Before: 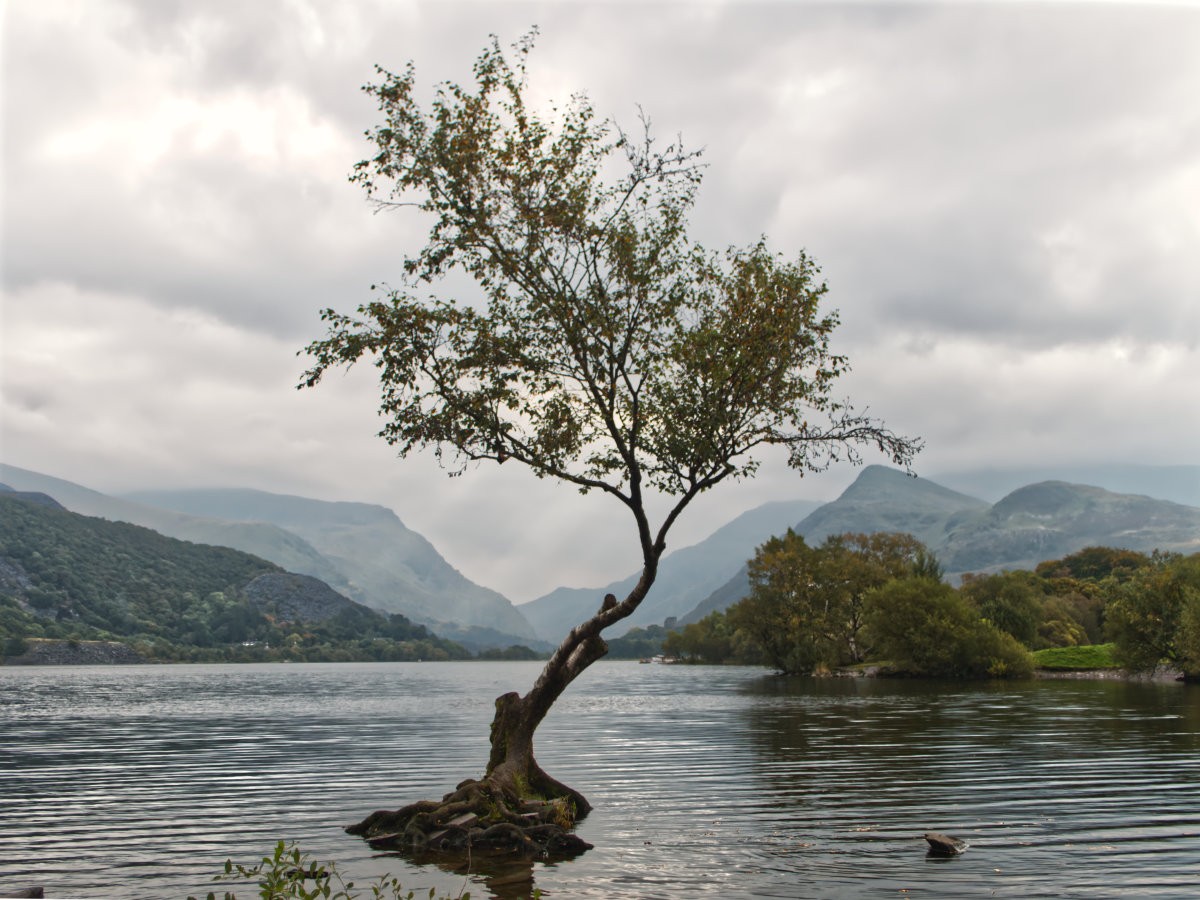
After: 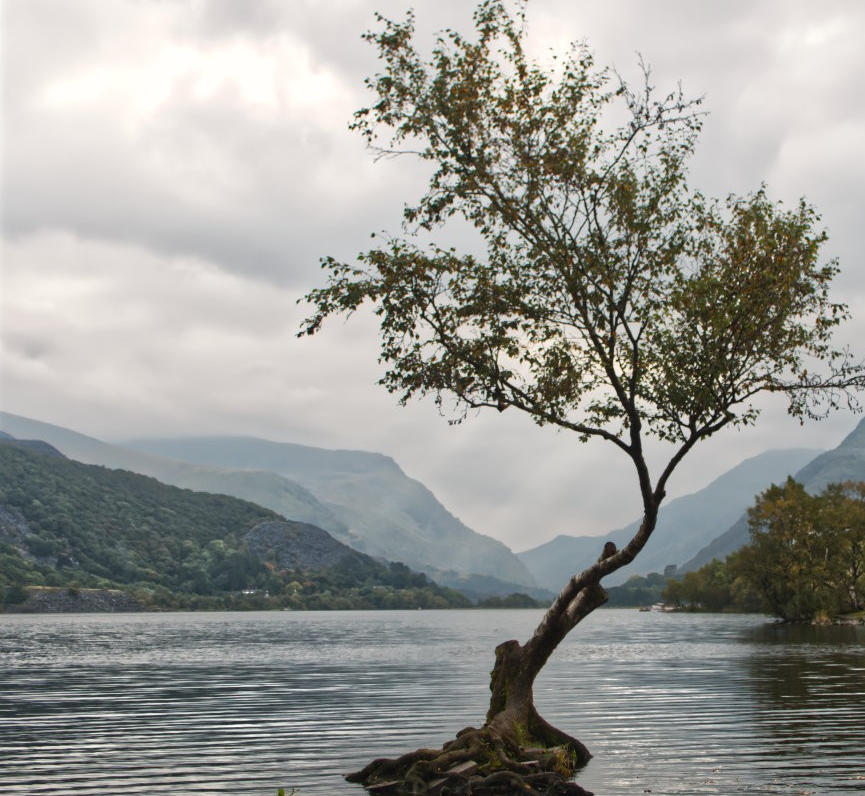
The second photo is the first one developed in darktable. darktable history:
crop: top 5.778%, right 27.845%, bottom 5.745%
